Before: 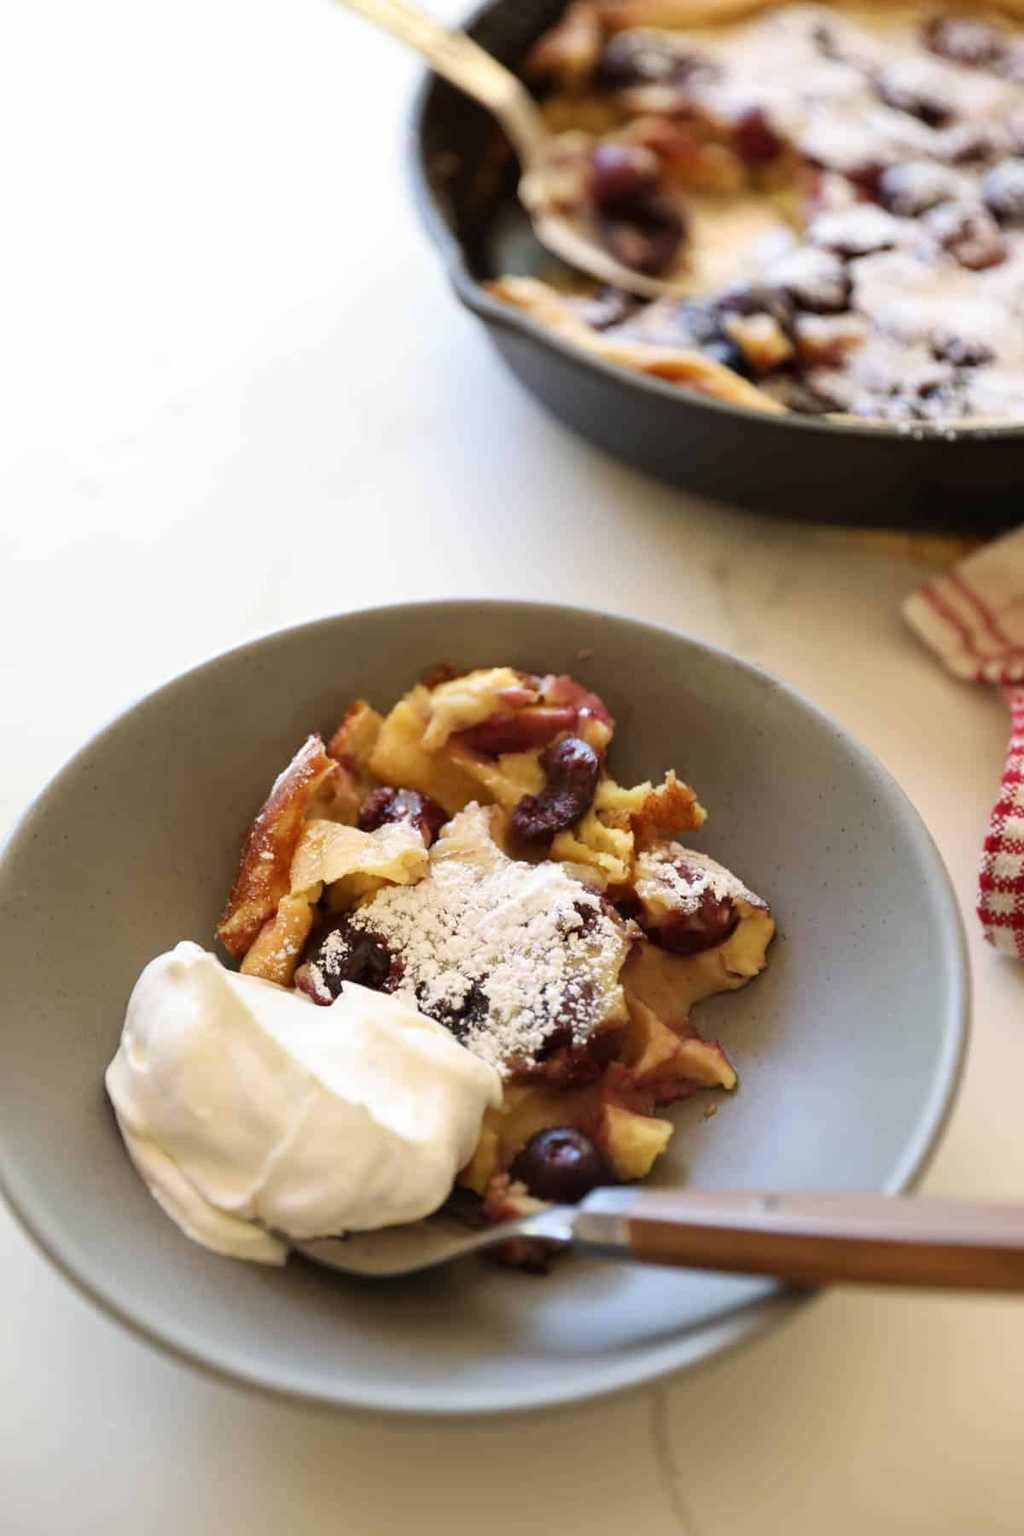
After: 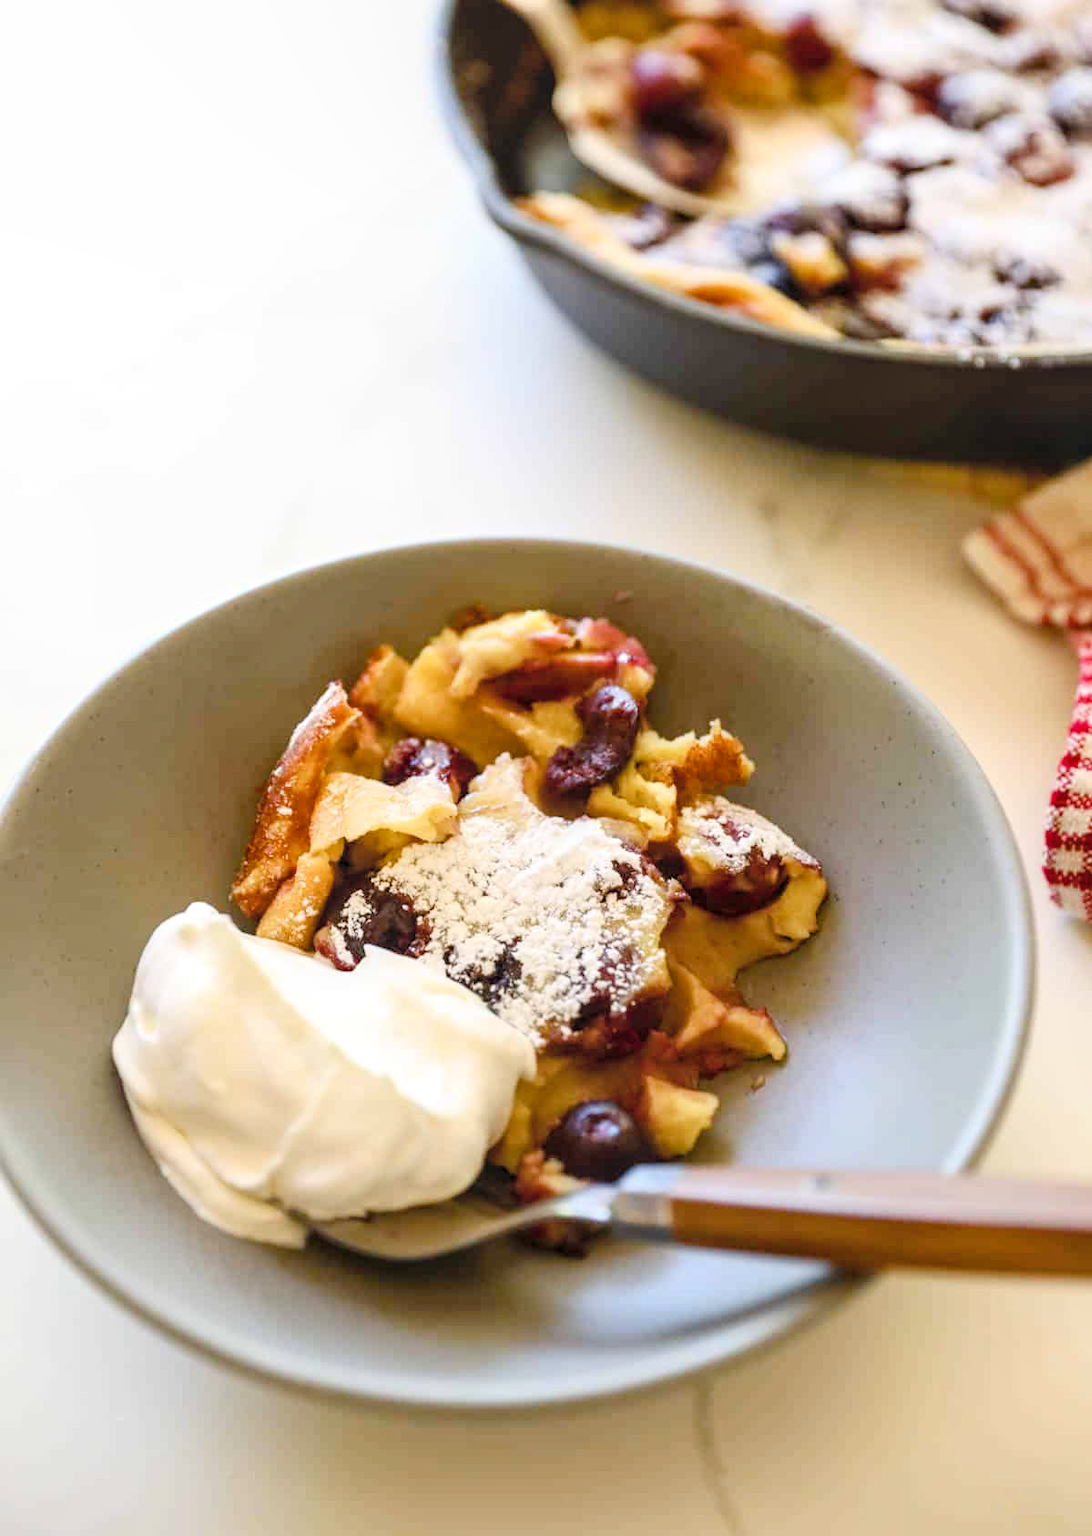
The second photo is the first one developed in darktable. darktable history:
crop and rotate: top 6.25%
color balance rgb: perceptual saturation grading › global saturation 20%, perceptual saturation grading › highlights -25%, perceptual saturation grading › shadows 50%
local contrast: on, module defaults
contrast brightness saturation: contrast 0.14, brightness 0.21
